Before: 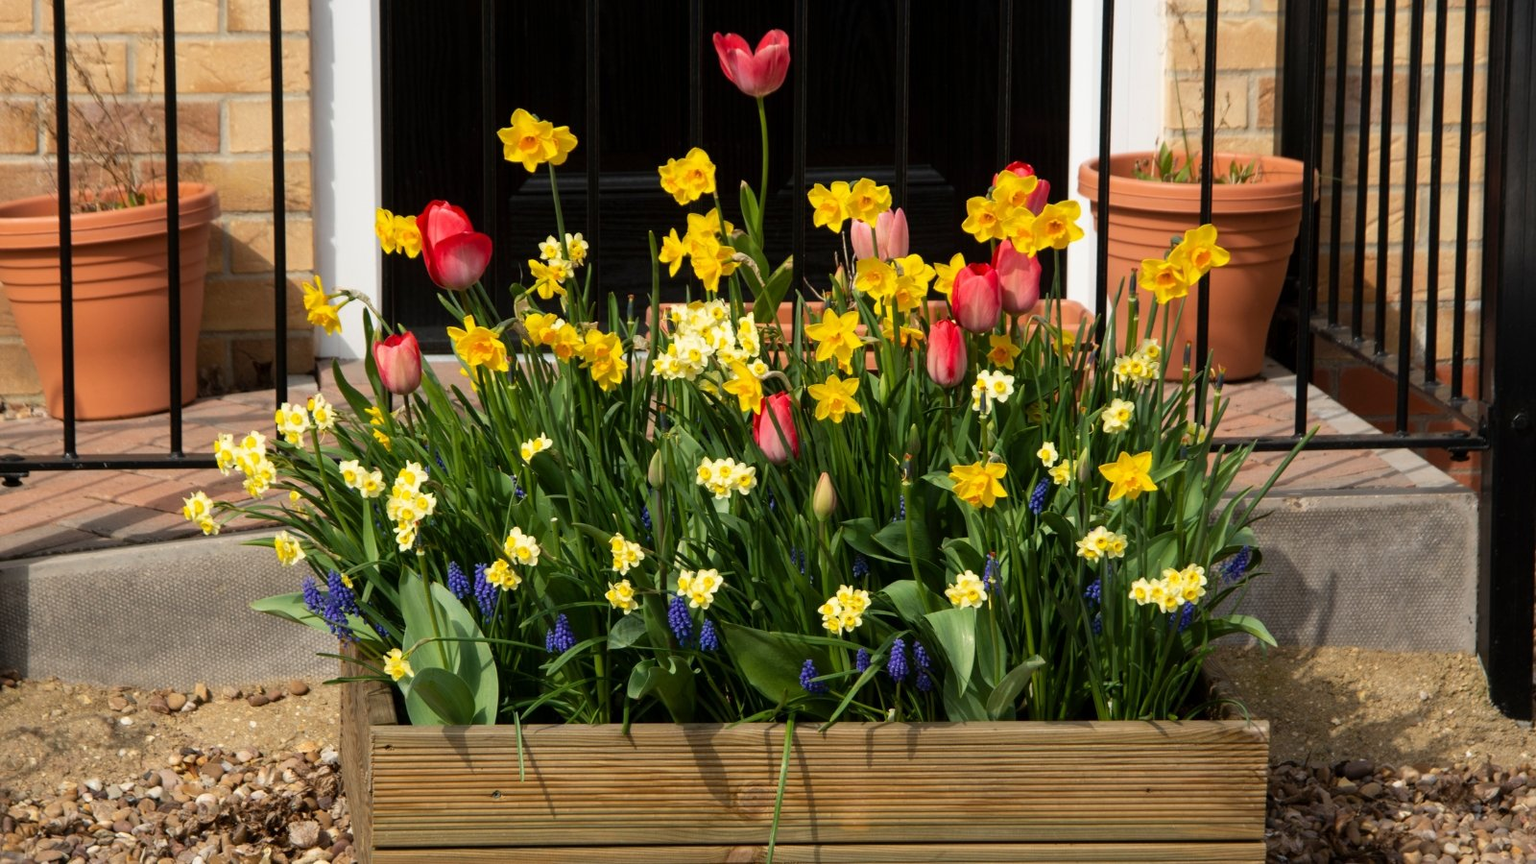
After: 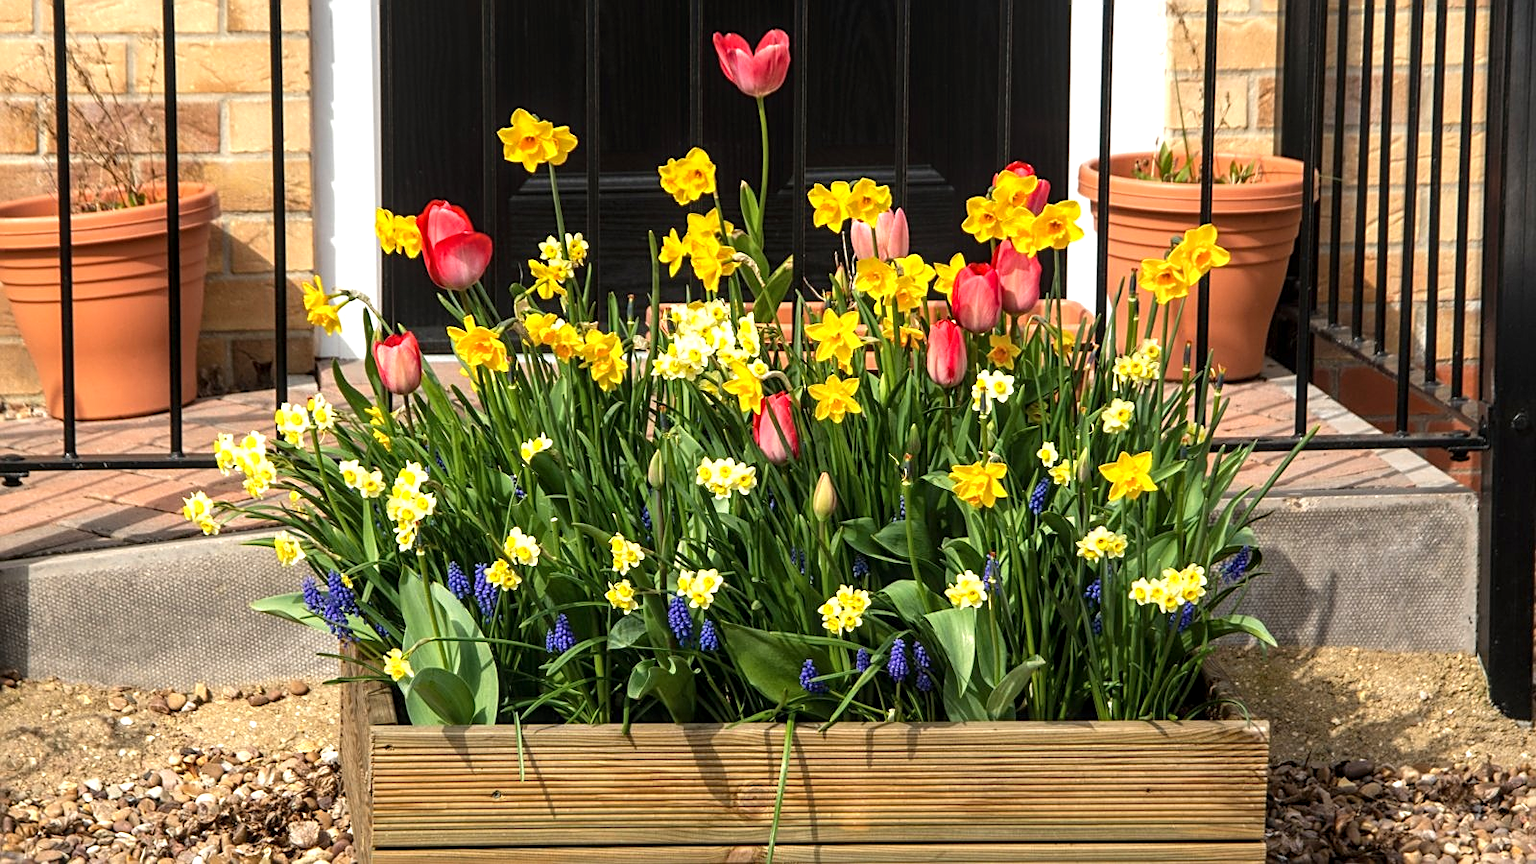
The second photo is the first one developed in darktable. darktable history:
exposure: black level correction 0, exposure 0.7 EV, compensate exposure bias true, compensate highlight preservation false
local contrast: on, module defaults
sharpen: on, module defaults
